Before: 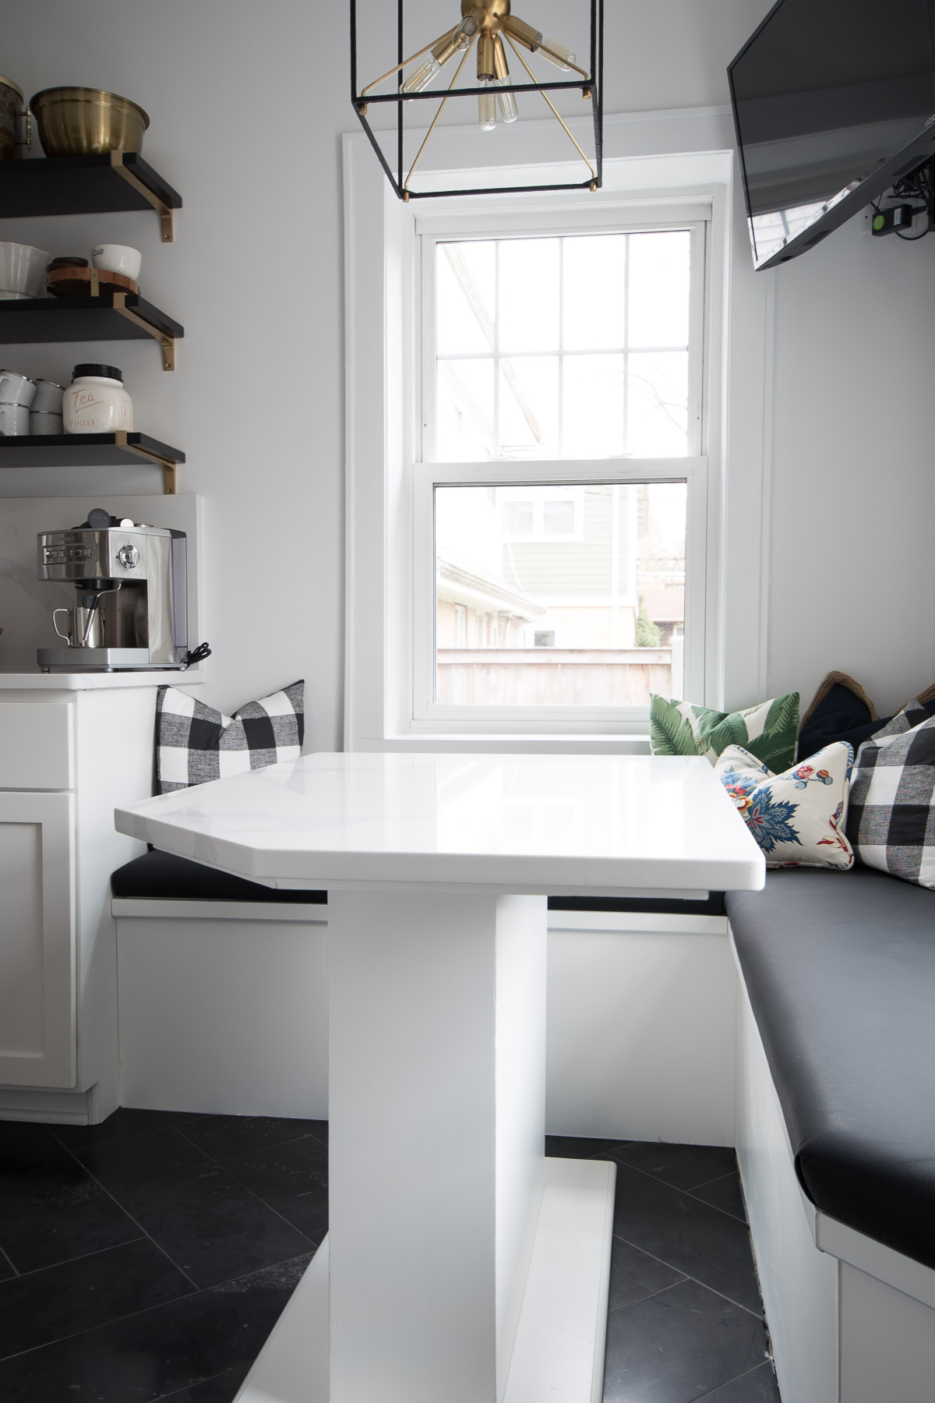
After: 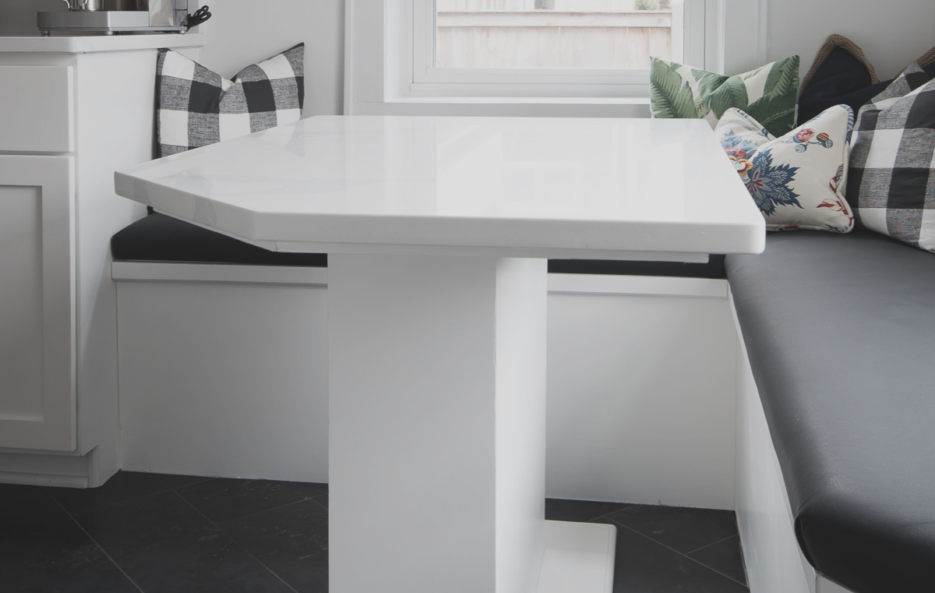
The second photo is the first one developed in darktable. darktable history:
contrast brightness saturation: contrast -0.251, saturation -0.427
tone curve: curves: ch0 [(0, 0) (0.266, 0.247) (0.741, 0.751) (1, 1)], preserve colors none
crop: top 45.438%, bottom 12.261%
